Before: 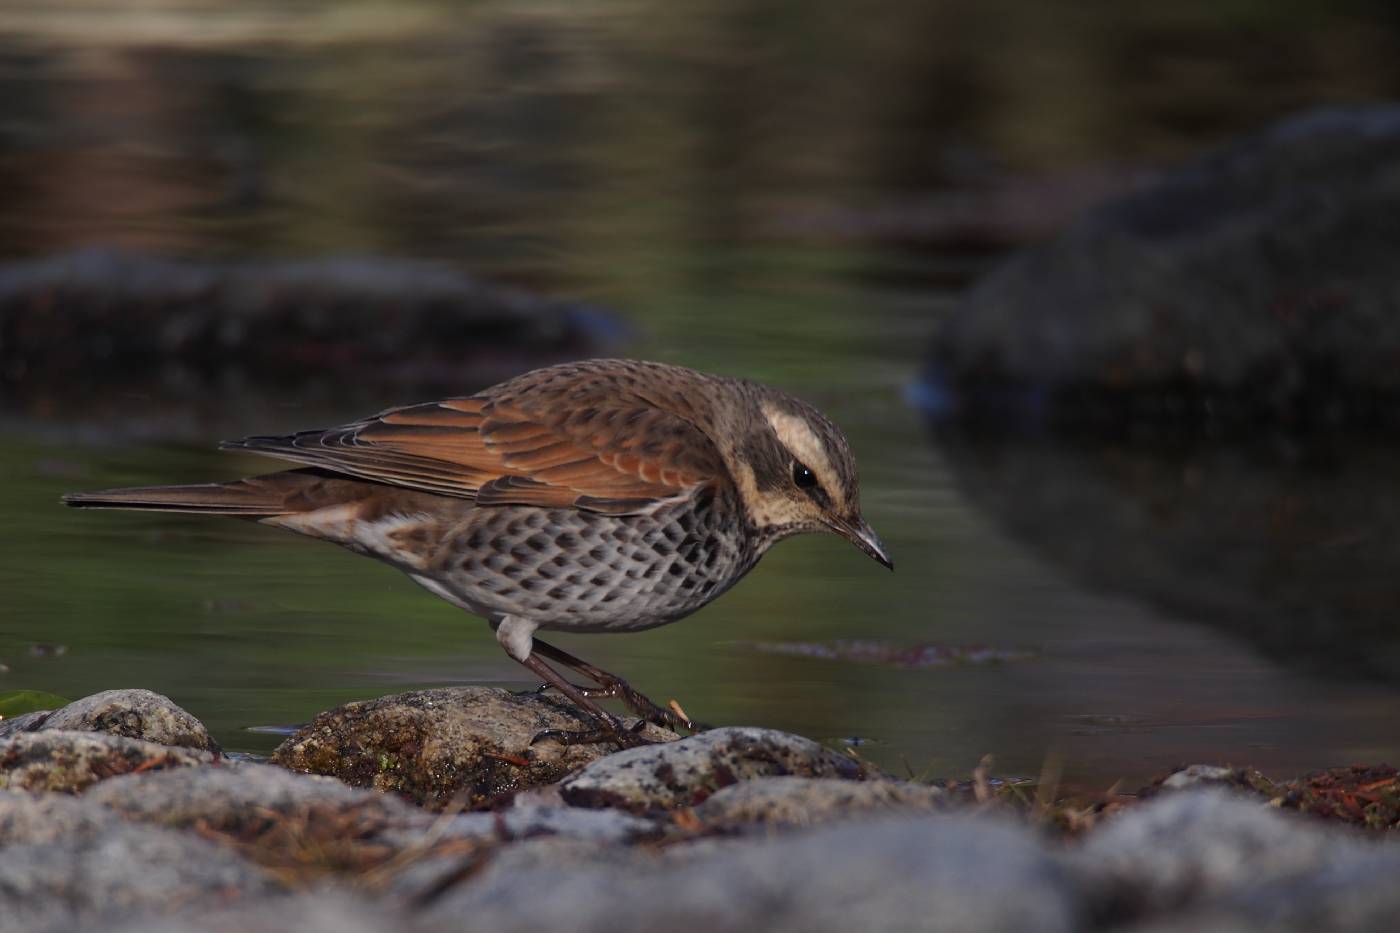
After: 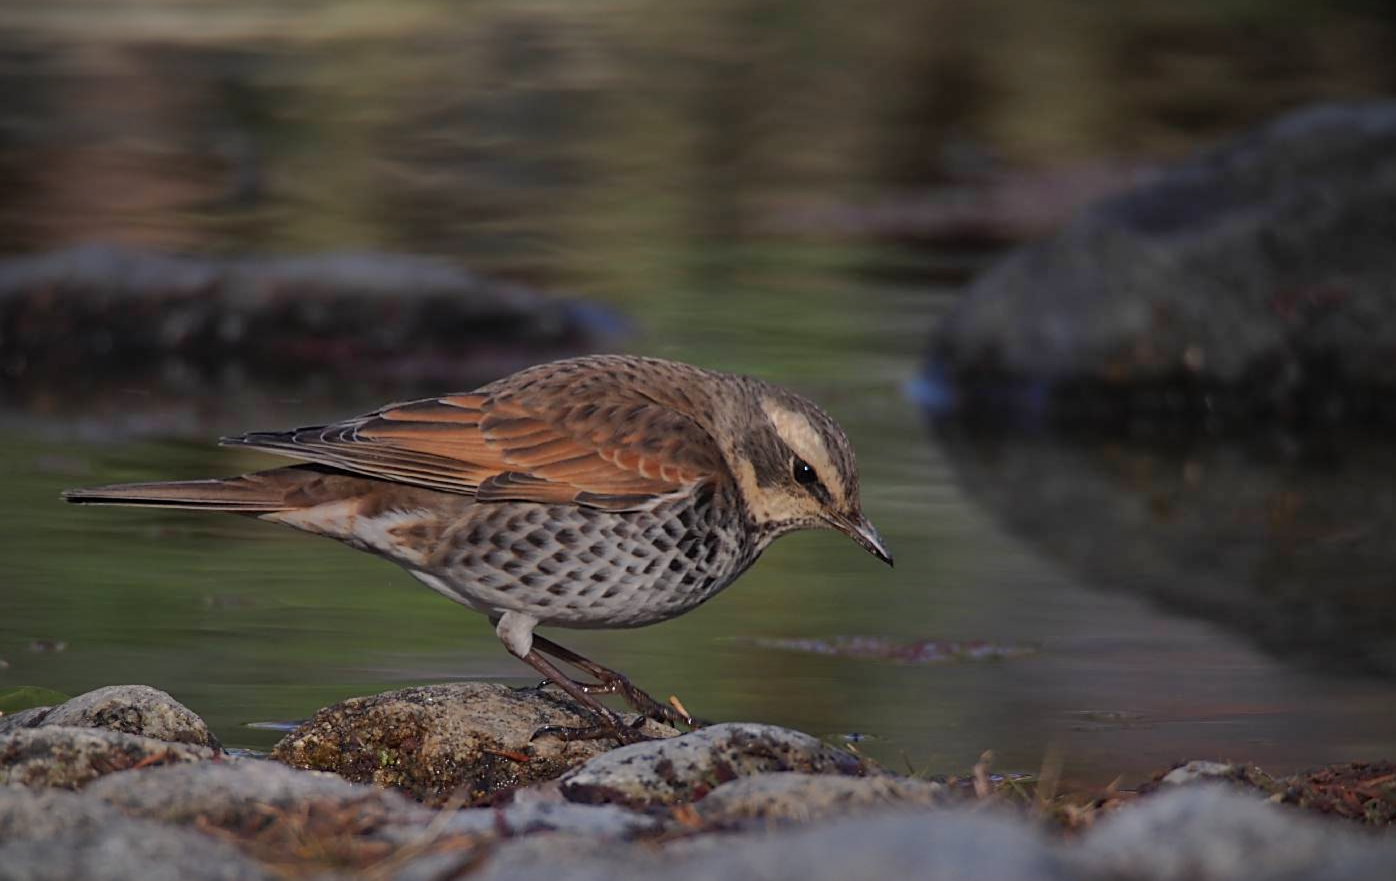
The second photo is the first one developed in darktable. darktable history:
sharpen: on, module defaults
crop: top 0.448%, right 0.264%, bottom 5.045%
shadows and highlights: on, module defaults
vignetting: on, module defaults
lowpass: radius 0.5, unbound 0
